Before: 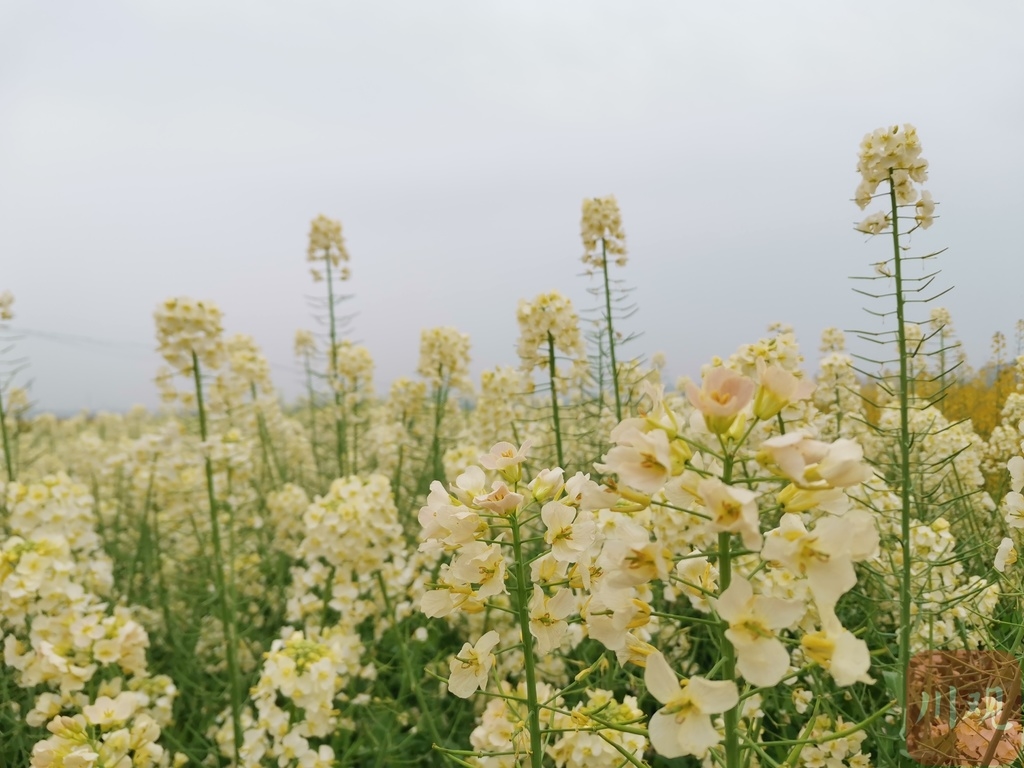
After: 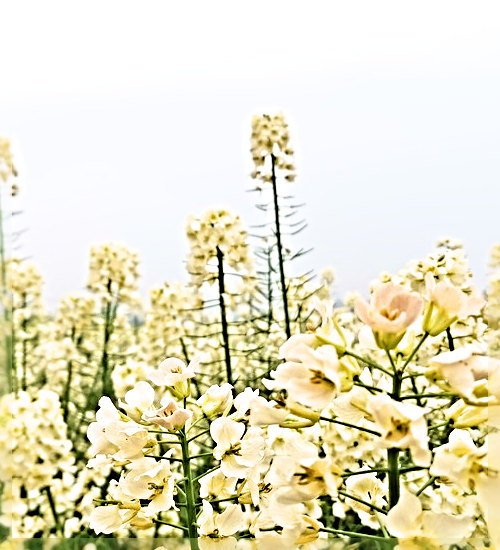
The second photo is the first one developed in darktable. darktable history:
filmic rgb: black relative exposure -4.96 EV, white relative exposure 2.83 EV, threshold 2.97 EV, hardness 3.73, enable highlight reconstruction true
crop: left 32.414%, top 10.952%, right 18.666%, bottom 17.396%
sharpen: radius 6.261, amount 1.799, threshold 0.183
exposure: exposure 0.83 EV, compensate highlight preservation false
